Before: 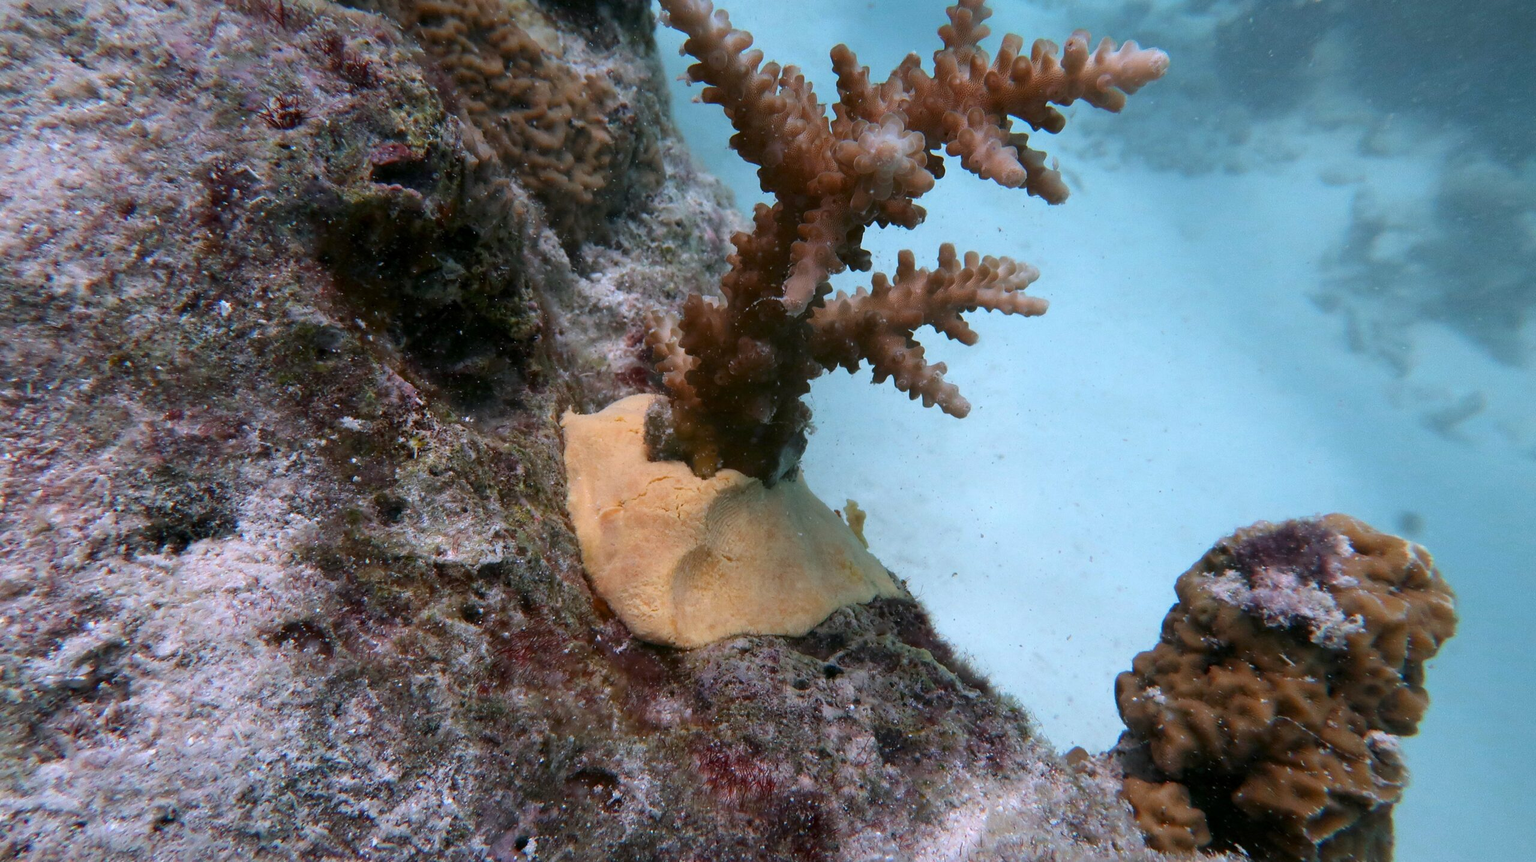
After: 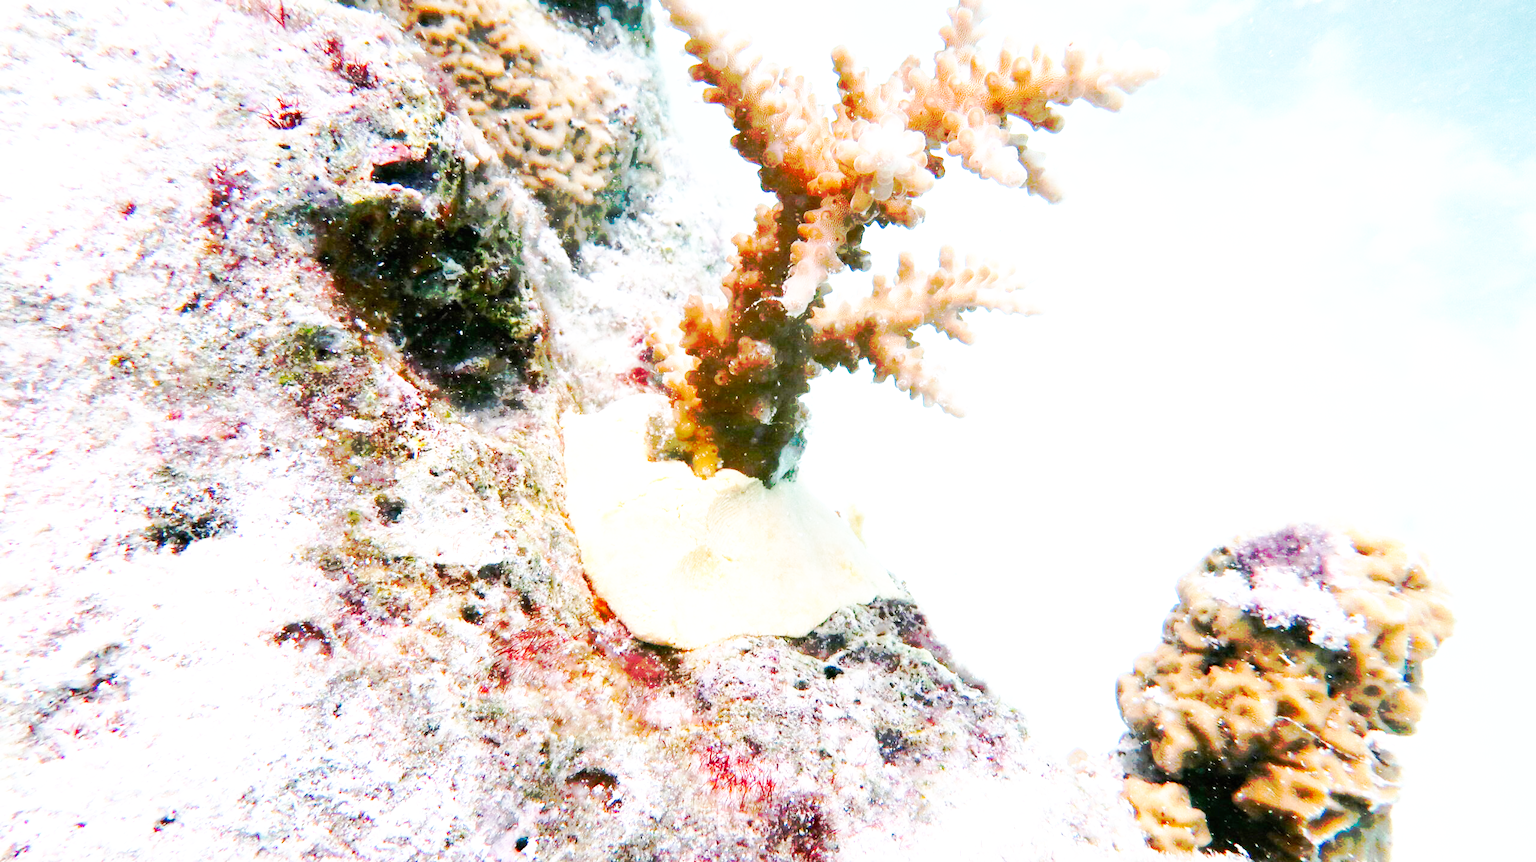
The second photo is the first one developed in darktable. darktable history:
exposure: black level correction 0, exposure 1 EV, compensate exposure bias true, compensate highlight preservation false
base curve: curves: ch0 [(0, 0) (0.012, 0.01) (0.073, 0.168) (0.31, 0.711) (0.645, 0.957) (1, 1)], preserve colors none
tone curve: curves: ch0 [(0, 0) (0.003, 0.003) (0.011, 0.011) (0.025, 0.024) (0.044, 0.043) (0.069, 0.067) (0.1, 0.096) (0.136, 0.131) (0.177, 0.171) (0.224, 0.216) (0.277, 0.267) (0.335, 0.323) (0.399, 0.384) (0.468, 0.451) (0.543, 0.678) (0.623, 0.734) (0.709, 0.795) (0.801, 0.859) (0.898, 0.928) (1, 1)], preserve colors none
